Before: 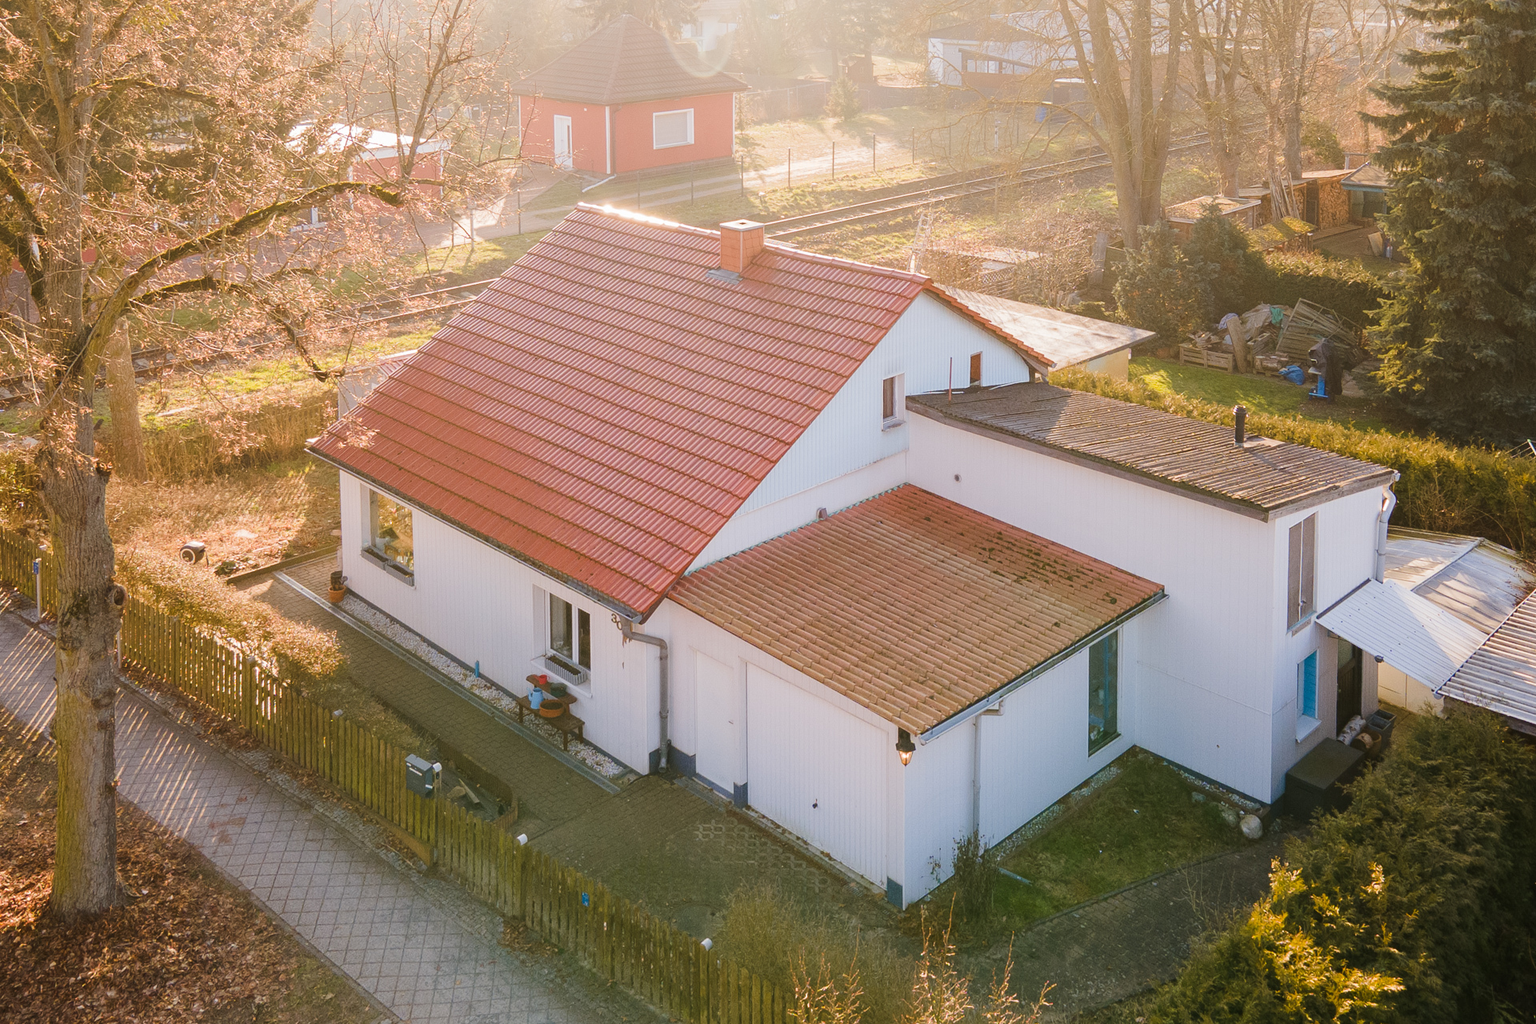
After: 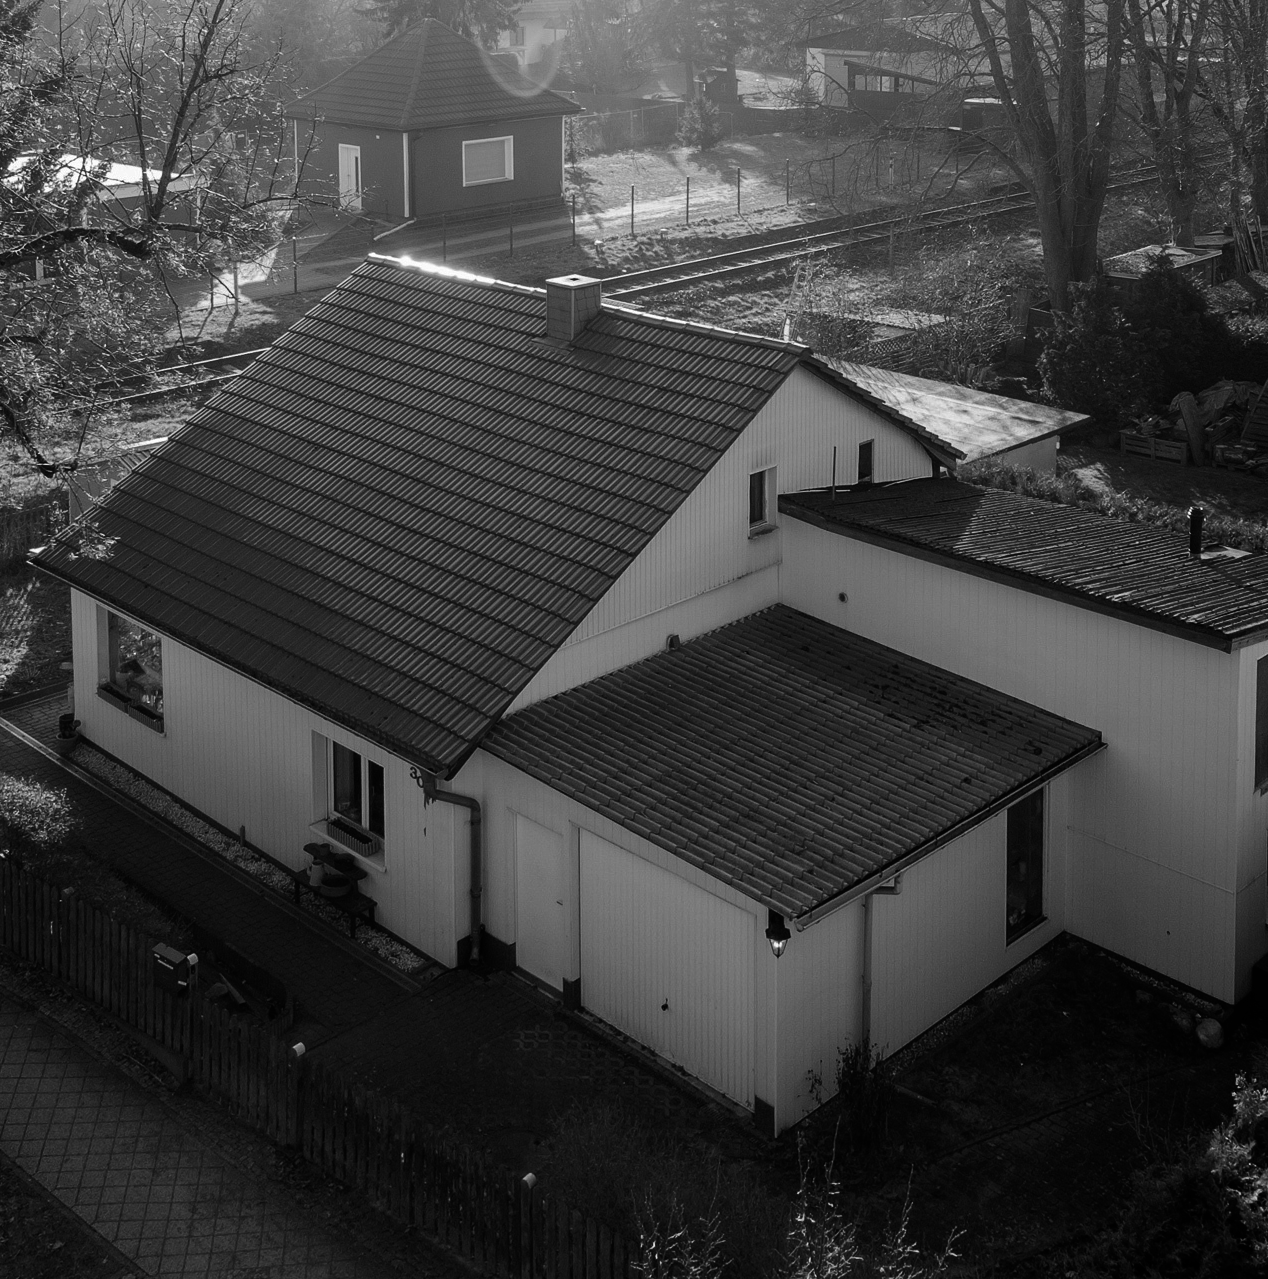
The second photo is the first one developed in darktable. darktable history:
crop and rotate: left 18.442%, right 15.508%
contrast brightness saturation: contrast 0.02, brightness -1, saturation -1
